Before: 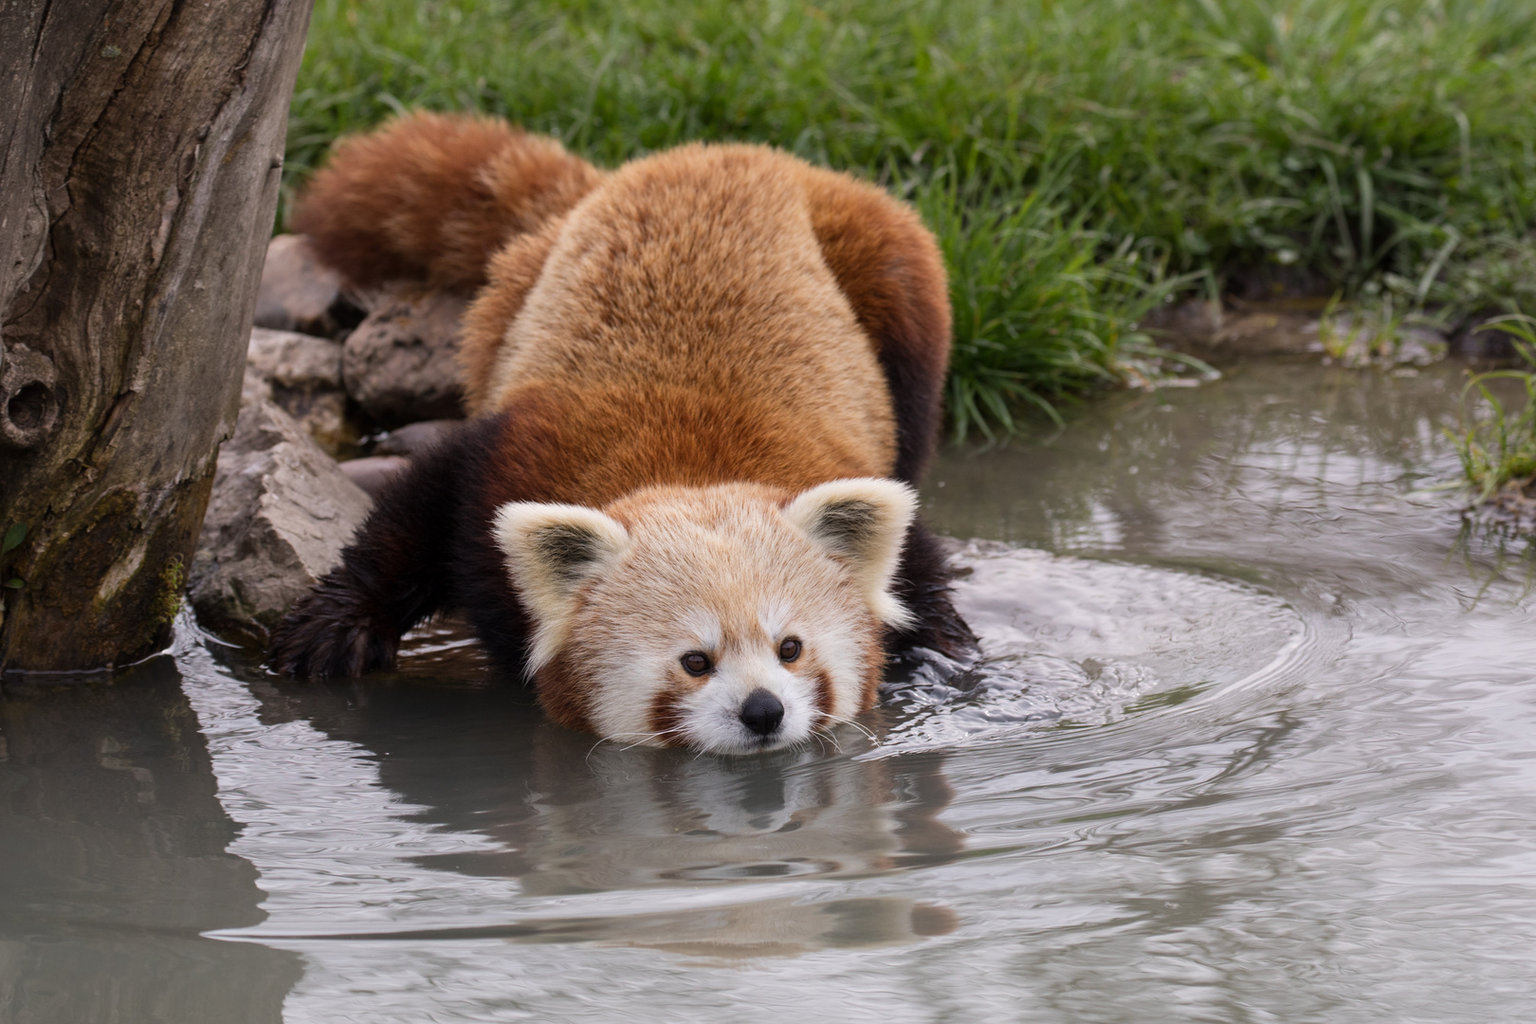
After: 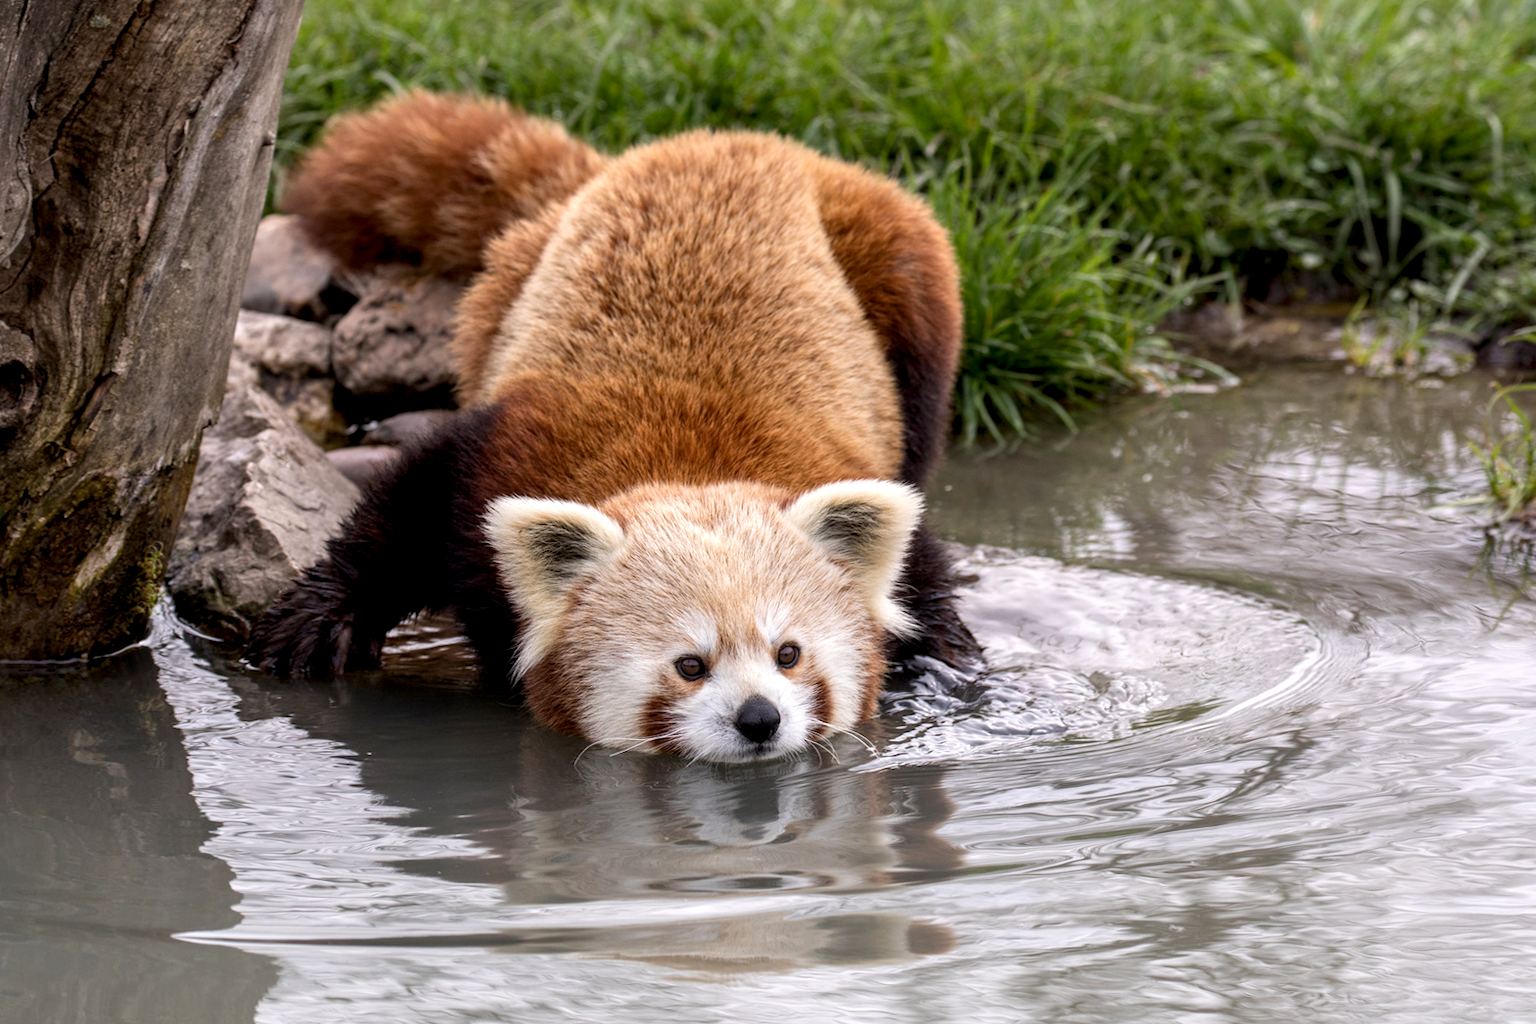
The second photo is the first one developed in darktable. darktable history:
crop and rotate: angle -1.28°
local contrast: detail 130%
exposure: black level correction 0.004, exposure 0.411 EV, compensate exposure bias true, compensate highlight preservation false
